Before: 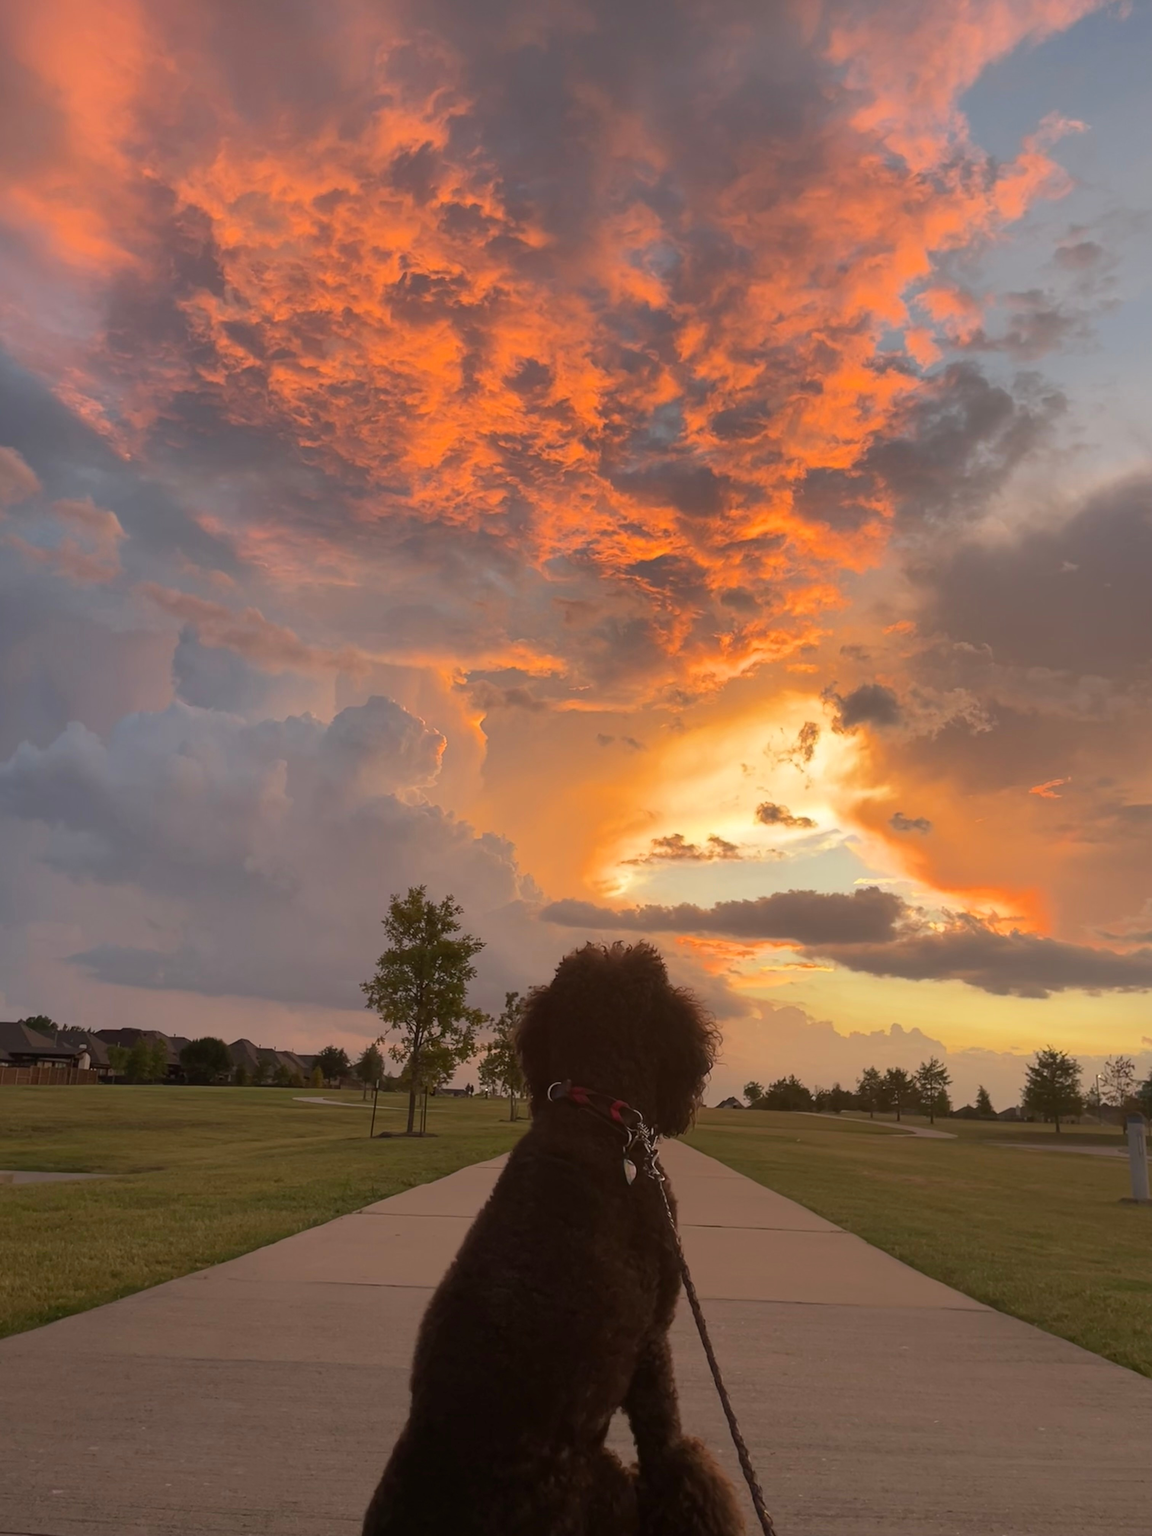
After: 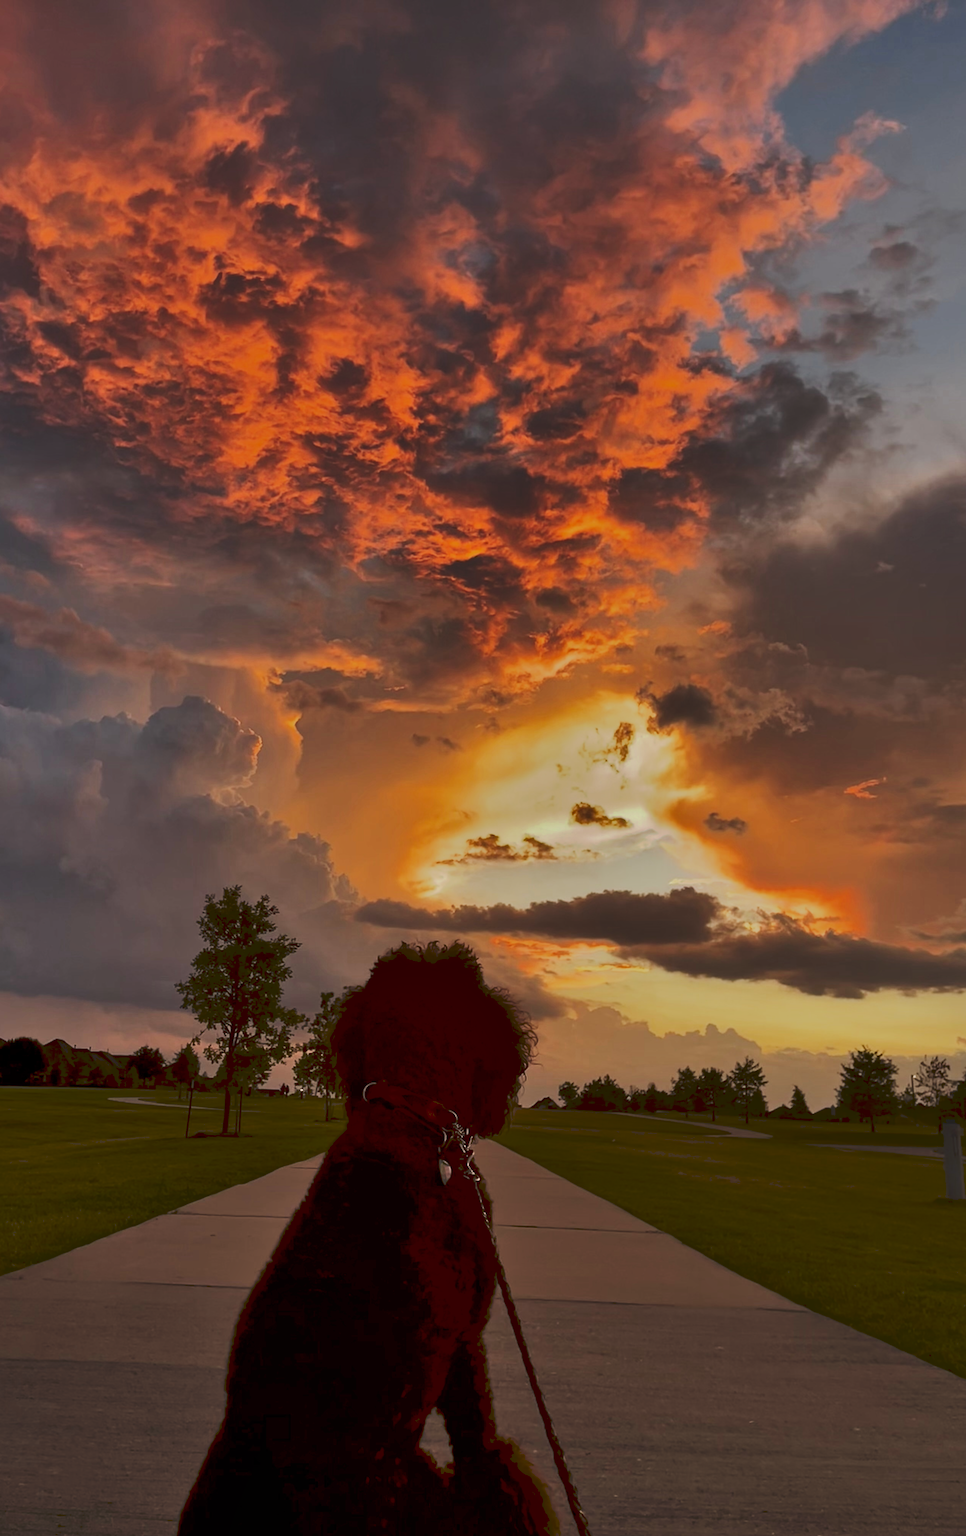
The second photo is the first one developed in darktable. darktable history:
filmic rgb: black relative exposure -4.9 EV, white relative exposure 2.84 EV, hardness 3.71, color science v6 (2022)
shadows and highlights: radius 106.47, shadows 44.67, highlights -66.72, low approximation 0.01, soften with gaussian
tone equalizer: -7 EV 0.139 EV, edges refinement/feathering 500, mask exposure compensation -1.57 EV, preserve details no
contrast brightness saturation: contrast 0.189, brightness -0.239, saturation 0.107
crop: left 16.073%
exposure: exposure -0.206 EV, compensate highlight preservation false
tone curve: curves: ch0 [(0, 0) (0.003, 0.098) (0.011, 0.099) (0.025, 0.103) (0.044, 0.114) (0.069, 0.13) (0.1, 0.142) (0.136, 0.161) (0.177, 0.189) (0.224, 0.224) (0.277, 0.266) (0.335, 0.32) (0.399, 0.38) (0.468, 0.45) (0.543, 0.522) (0.623, 0.598) (0.709, 0.669) (0.801, 0.731) (0.898, 0.786) (1, 1)], preserve colors none
